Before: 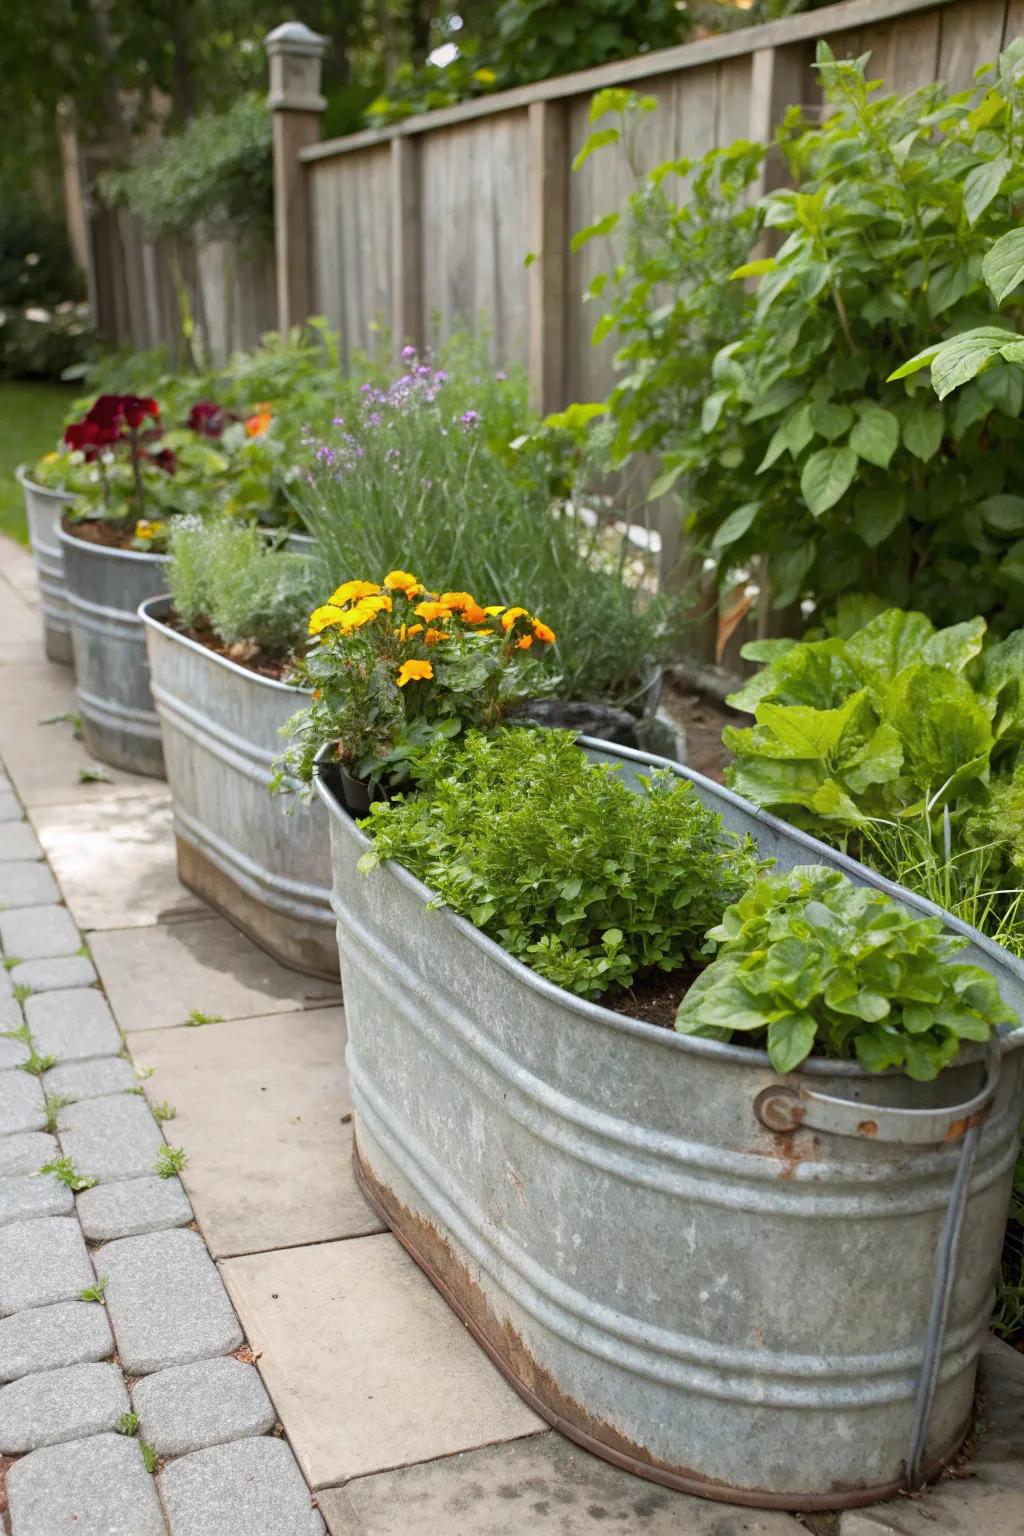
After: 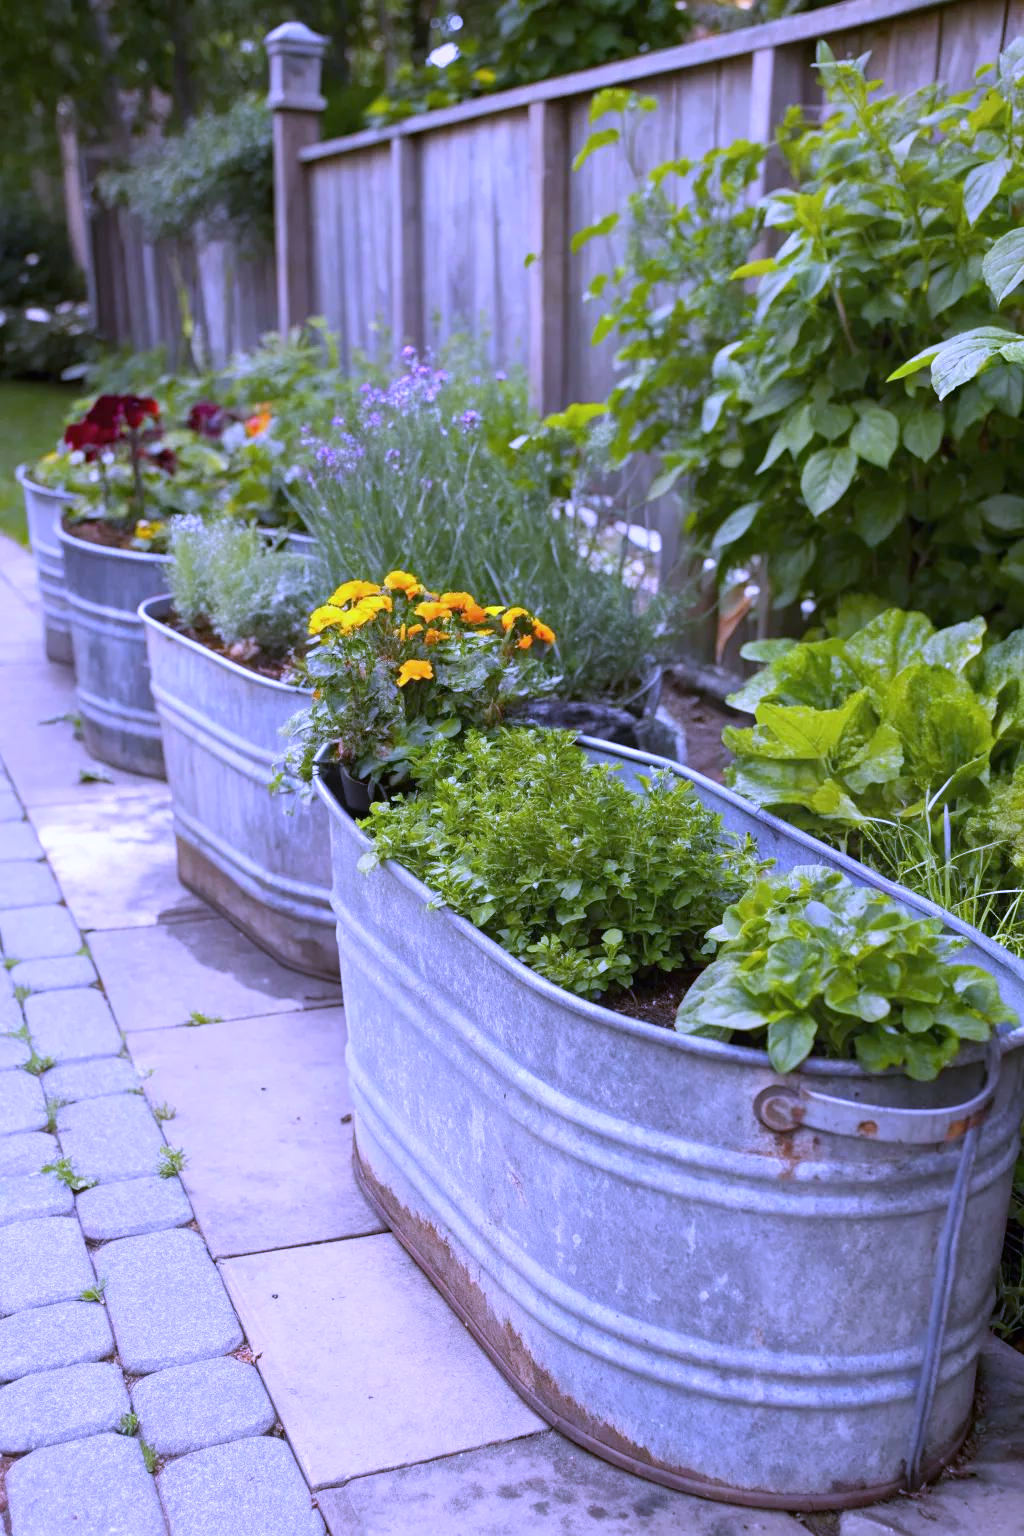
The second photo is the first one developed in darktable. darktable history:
white balance: red 0.98, blue 1.61
color correction: saturation 0.98
